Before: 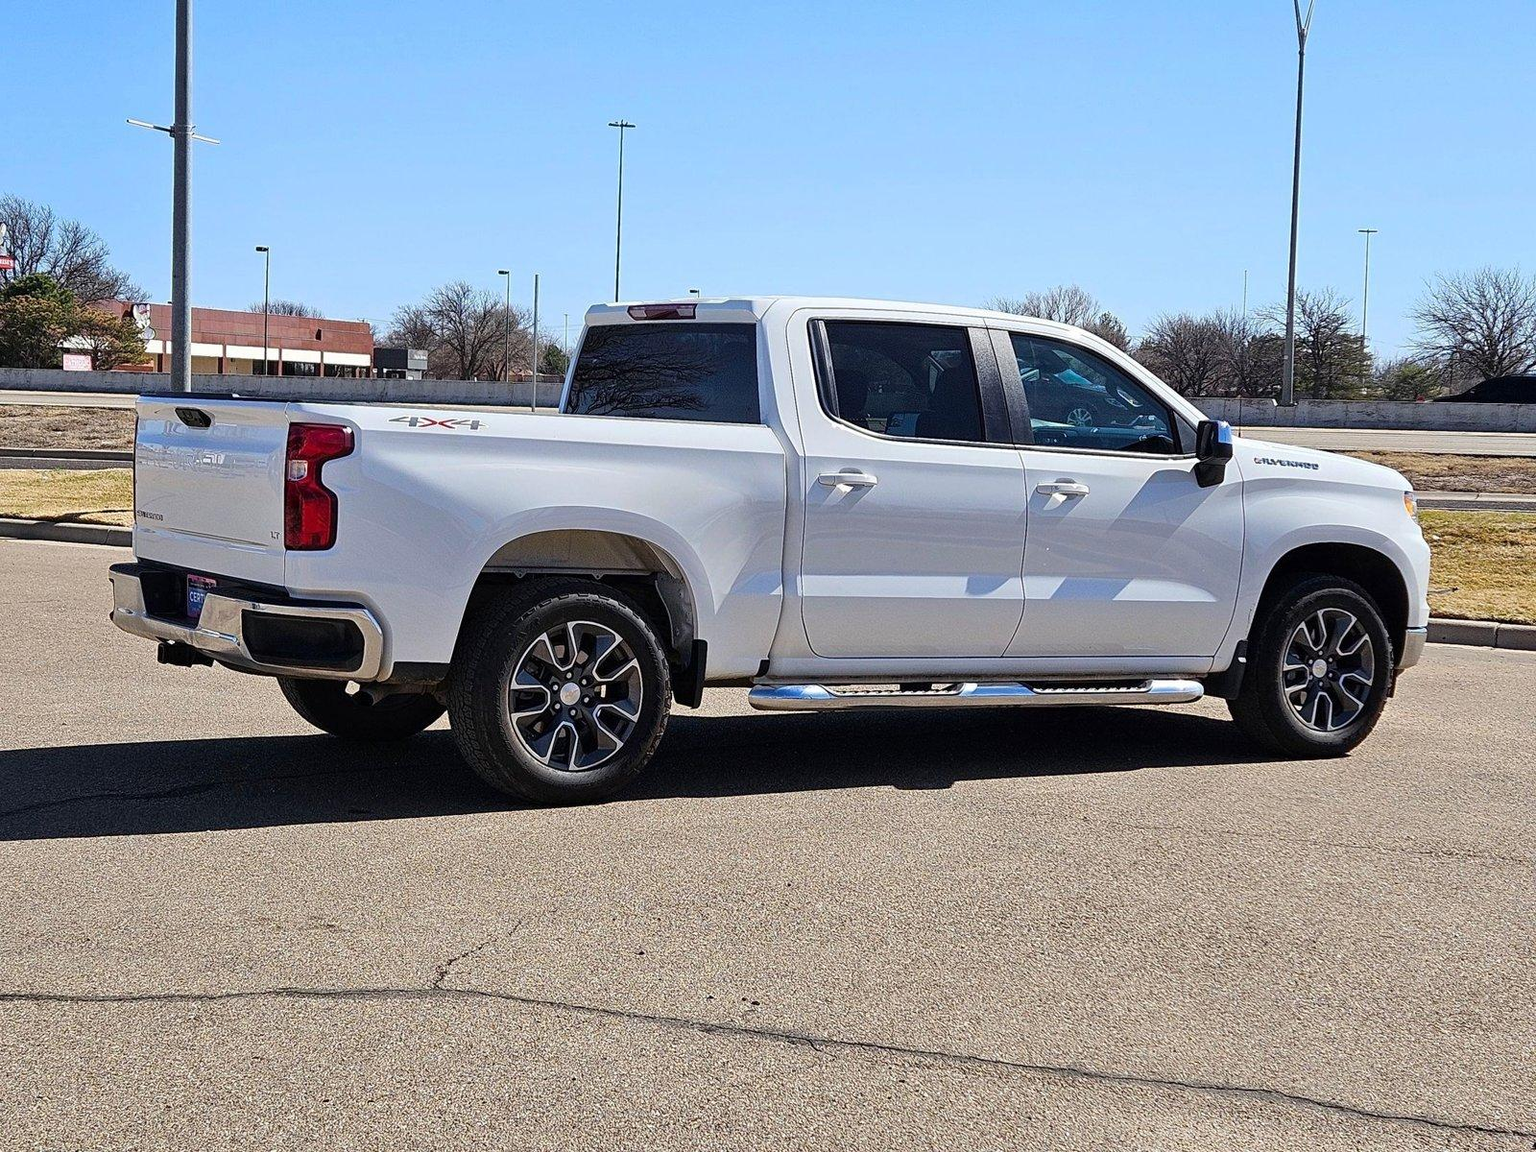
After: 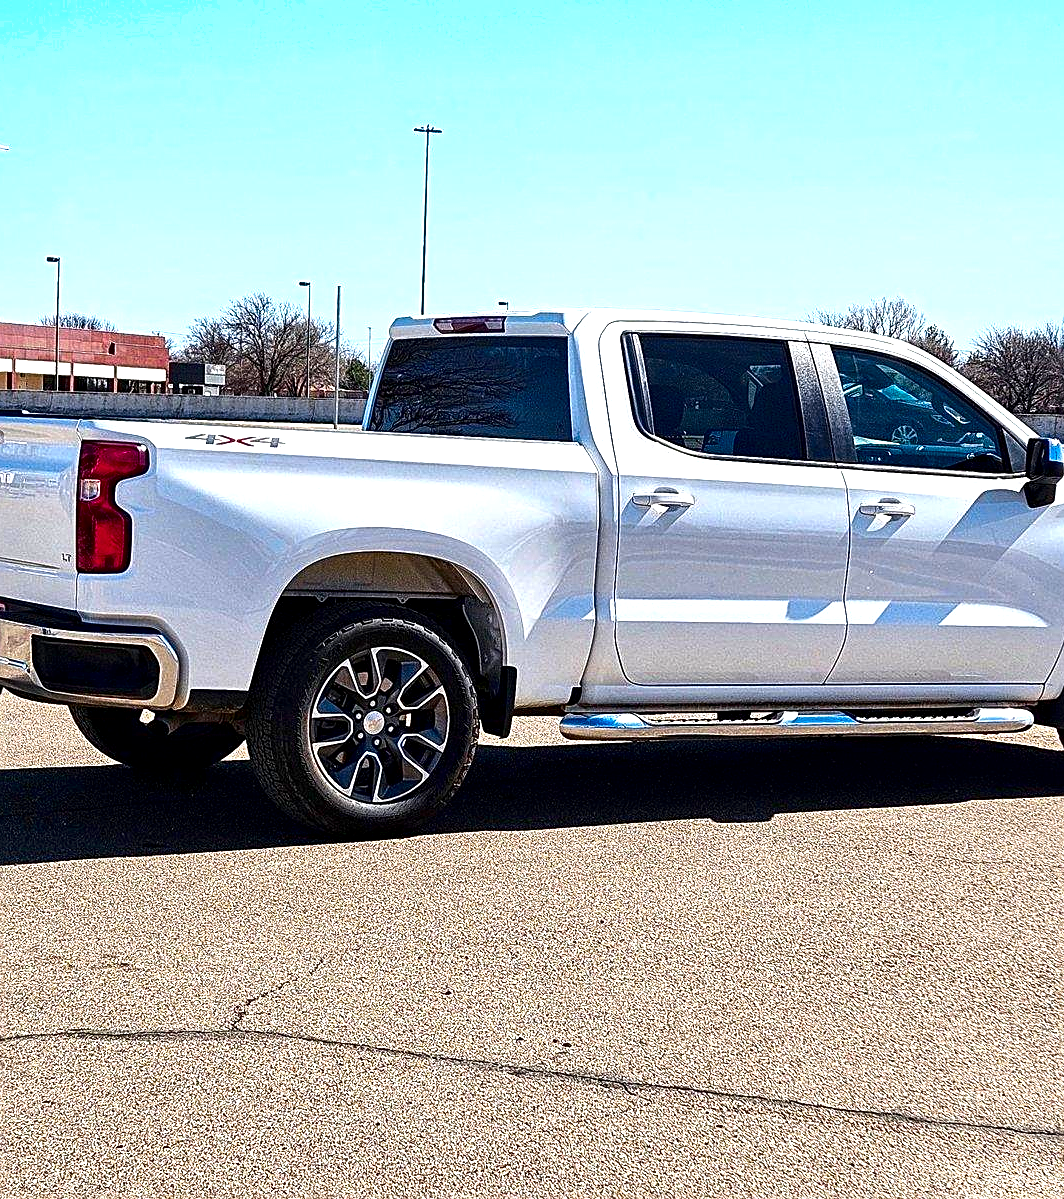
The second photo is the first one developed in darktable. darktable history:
exposure: black level correction 0, exposure 1 EV, compensate highlight preservation false
local contrast: shadows 95%, midtone range 0.494
shadows and highlights: shadows 25.15, highlights -25.56
color zones: curves: ch1 [(0.235, 0.558) (0.75, 0.5)]; ch2 [(0.25, 0.462) (0.749, 0.457)]
crop and rotate: left 13.789%, right 19.698%
sharpen: on, module defaults
contrast brightness saturation: contrast 0.132, brightness -0.228, saturation 0.147
